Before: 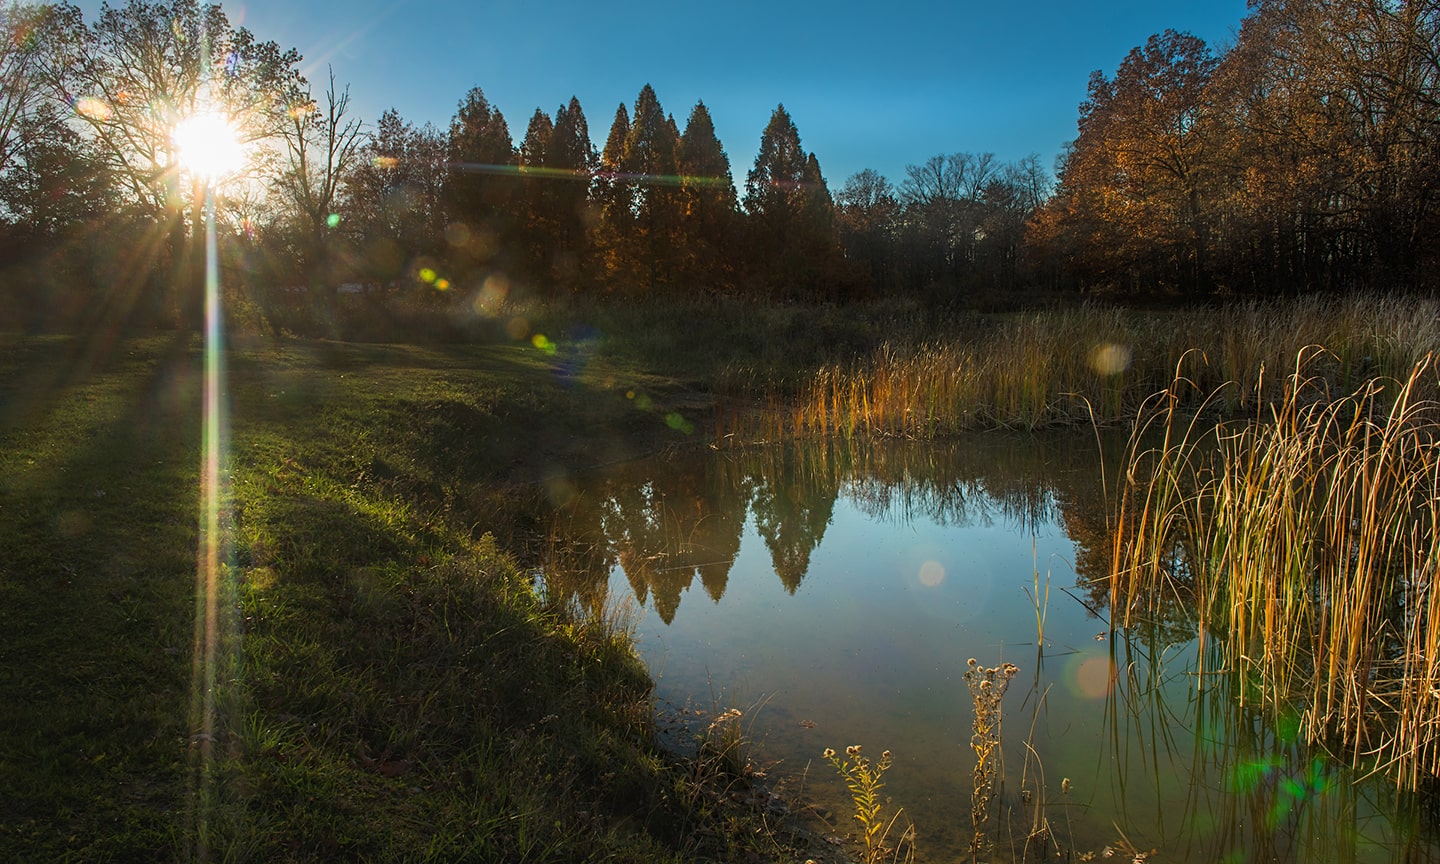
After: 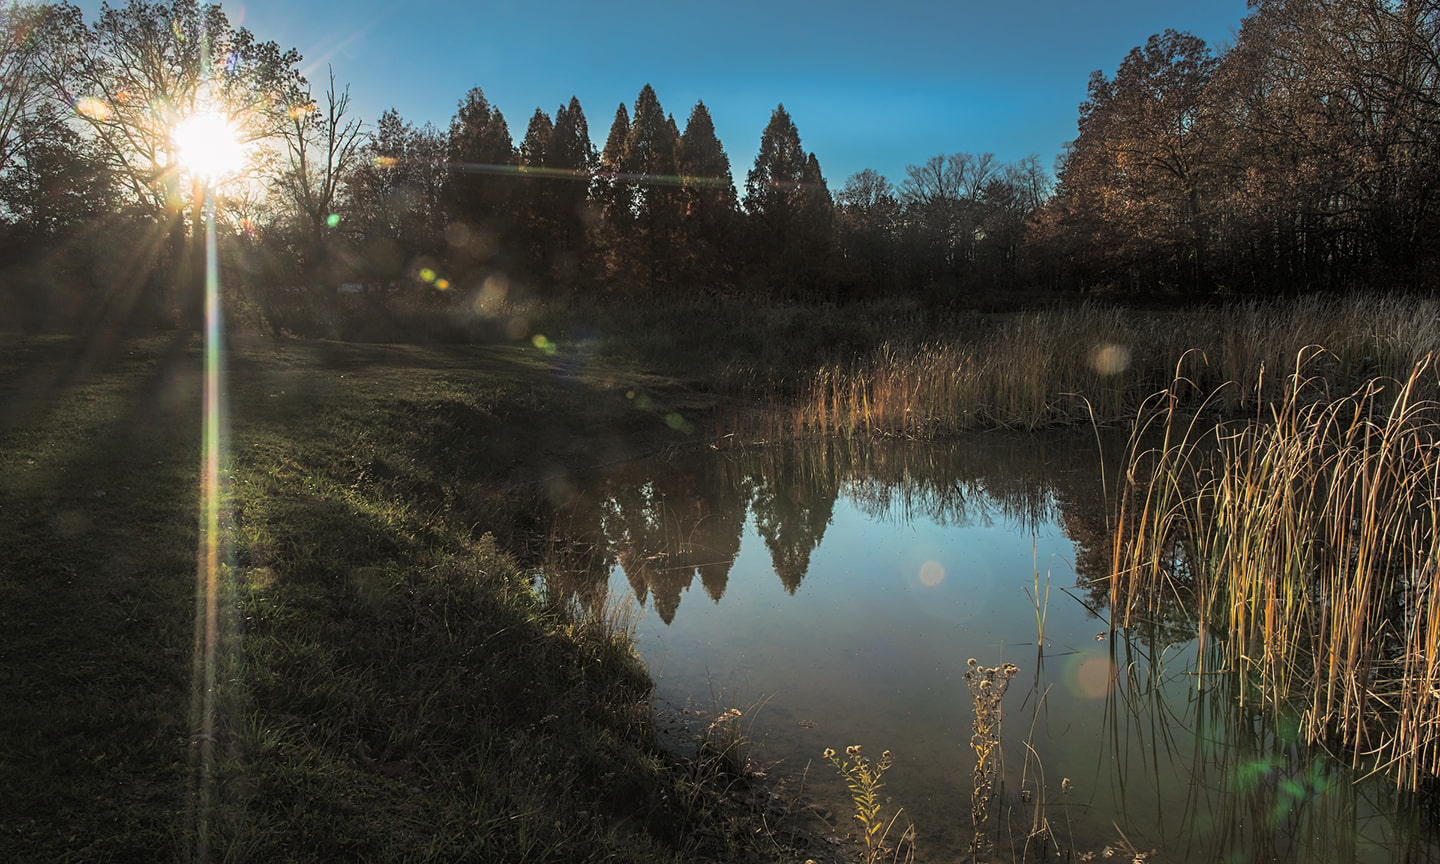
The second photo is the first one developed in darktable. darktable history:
tone equalizer: on, module defaults
split-toning: shadows › hue 36°, shadows › saturation 0.05, highlights › hue 10.8°, highlights › saturation 0.15, compress 40%
